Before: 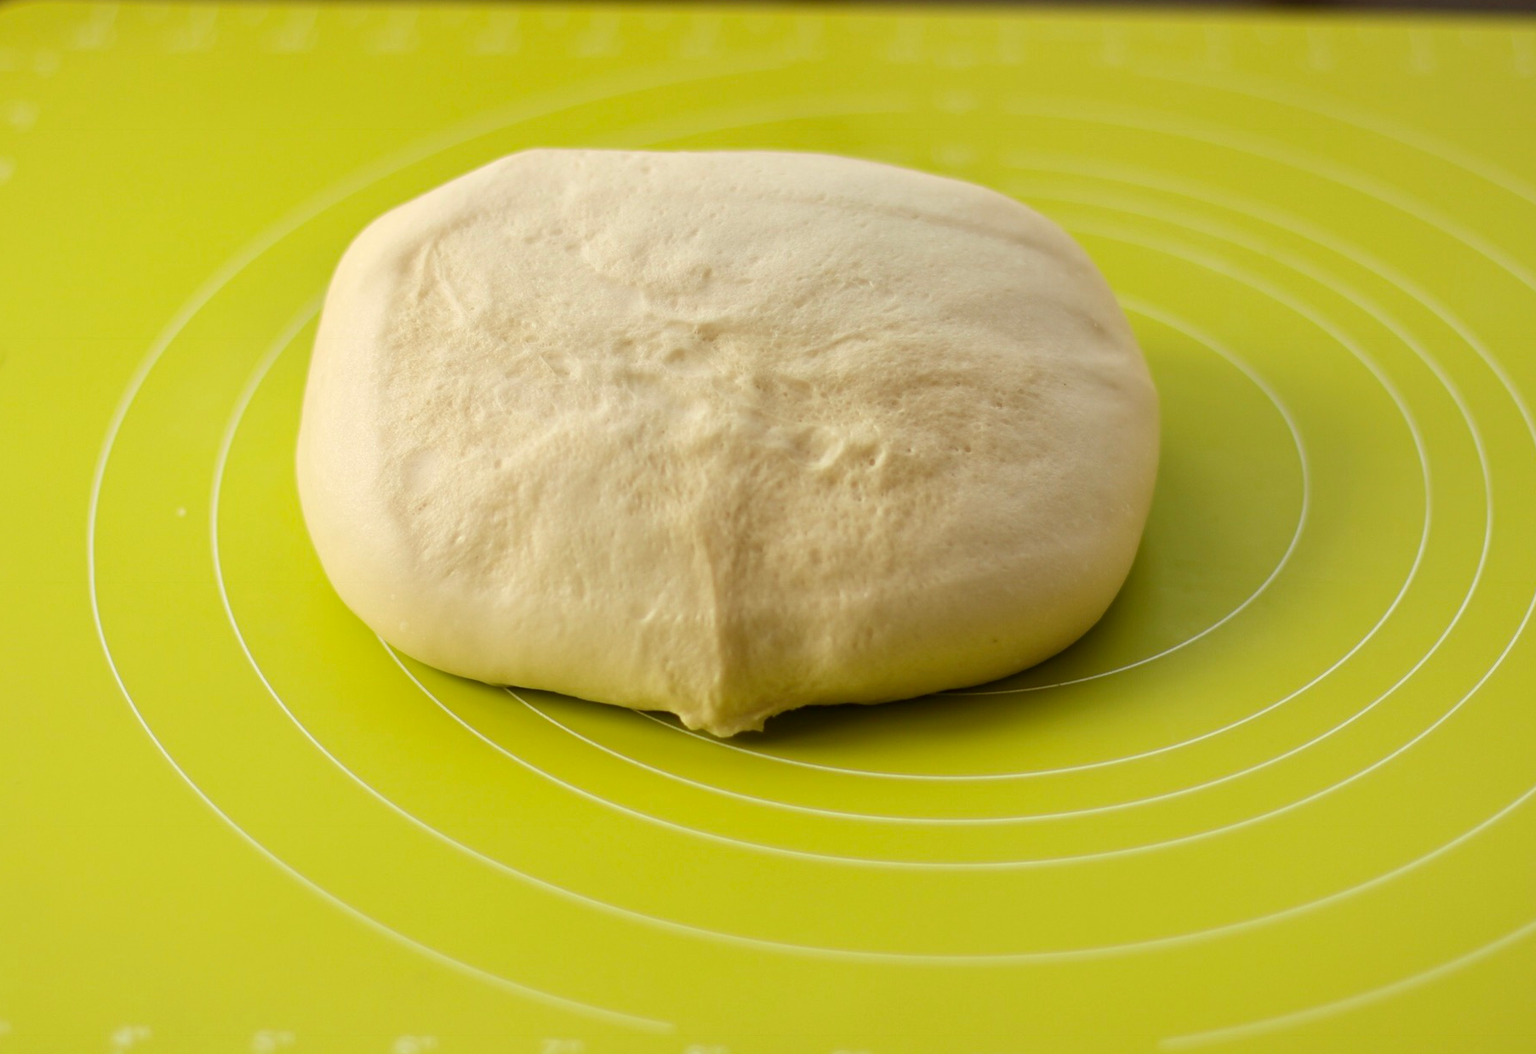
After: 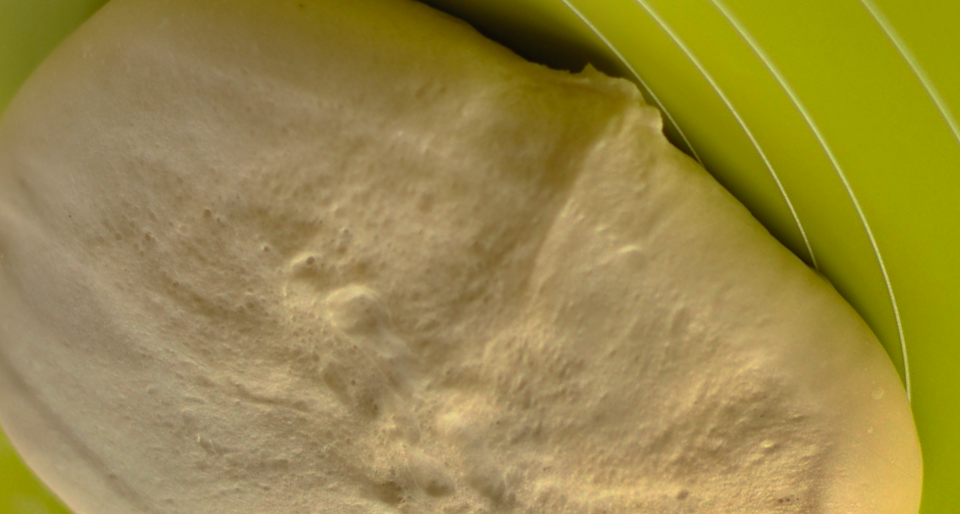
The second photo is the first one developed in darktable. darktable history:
crop and rotate: angle 147.5°, left 9.106%, top 15.576%, right 4.366%, bottom 16.95%
base curve: curves: ch0 [(0, 0) (0.826, 0.587) (1, 1)], preserve colors none
shadows and highlights: radius 102.96, shadows 50.66, highlights -65.91, soften with gaussian
contrast brightness saturation: contrast 0.2, brightness 0.17, saturation 0.228
